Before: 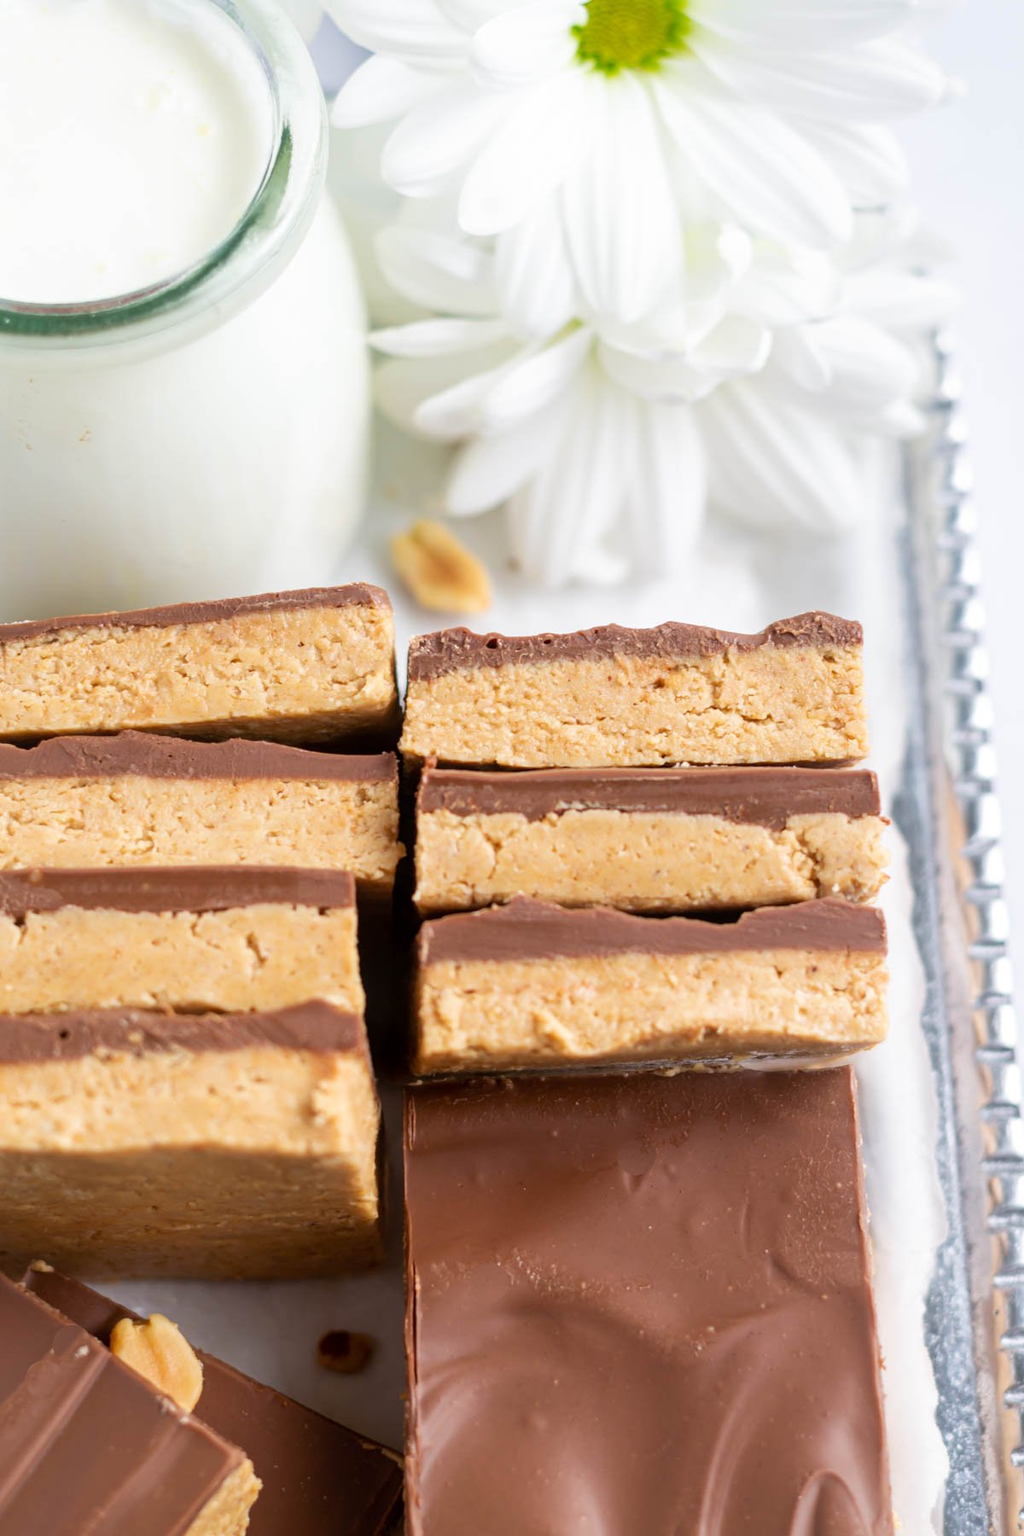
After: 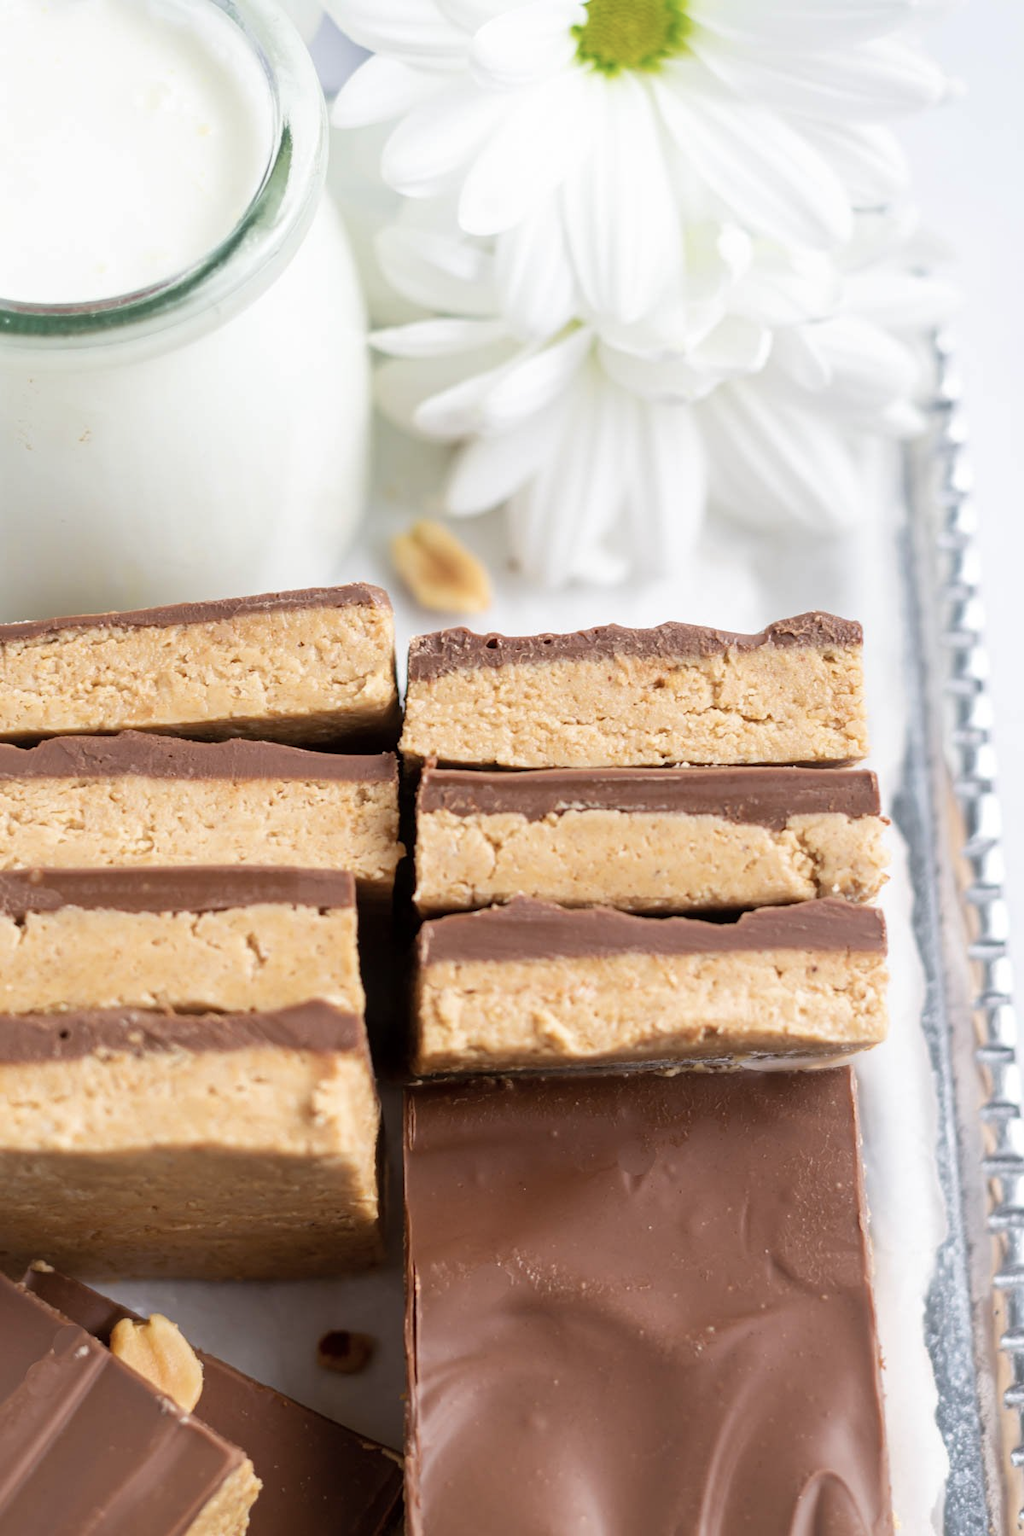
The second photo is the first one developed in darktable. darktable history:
color correction: saturation 0.8
rgb levels: preserve colors max RGB
